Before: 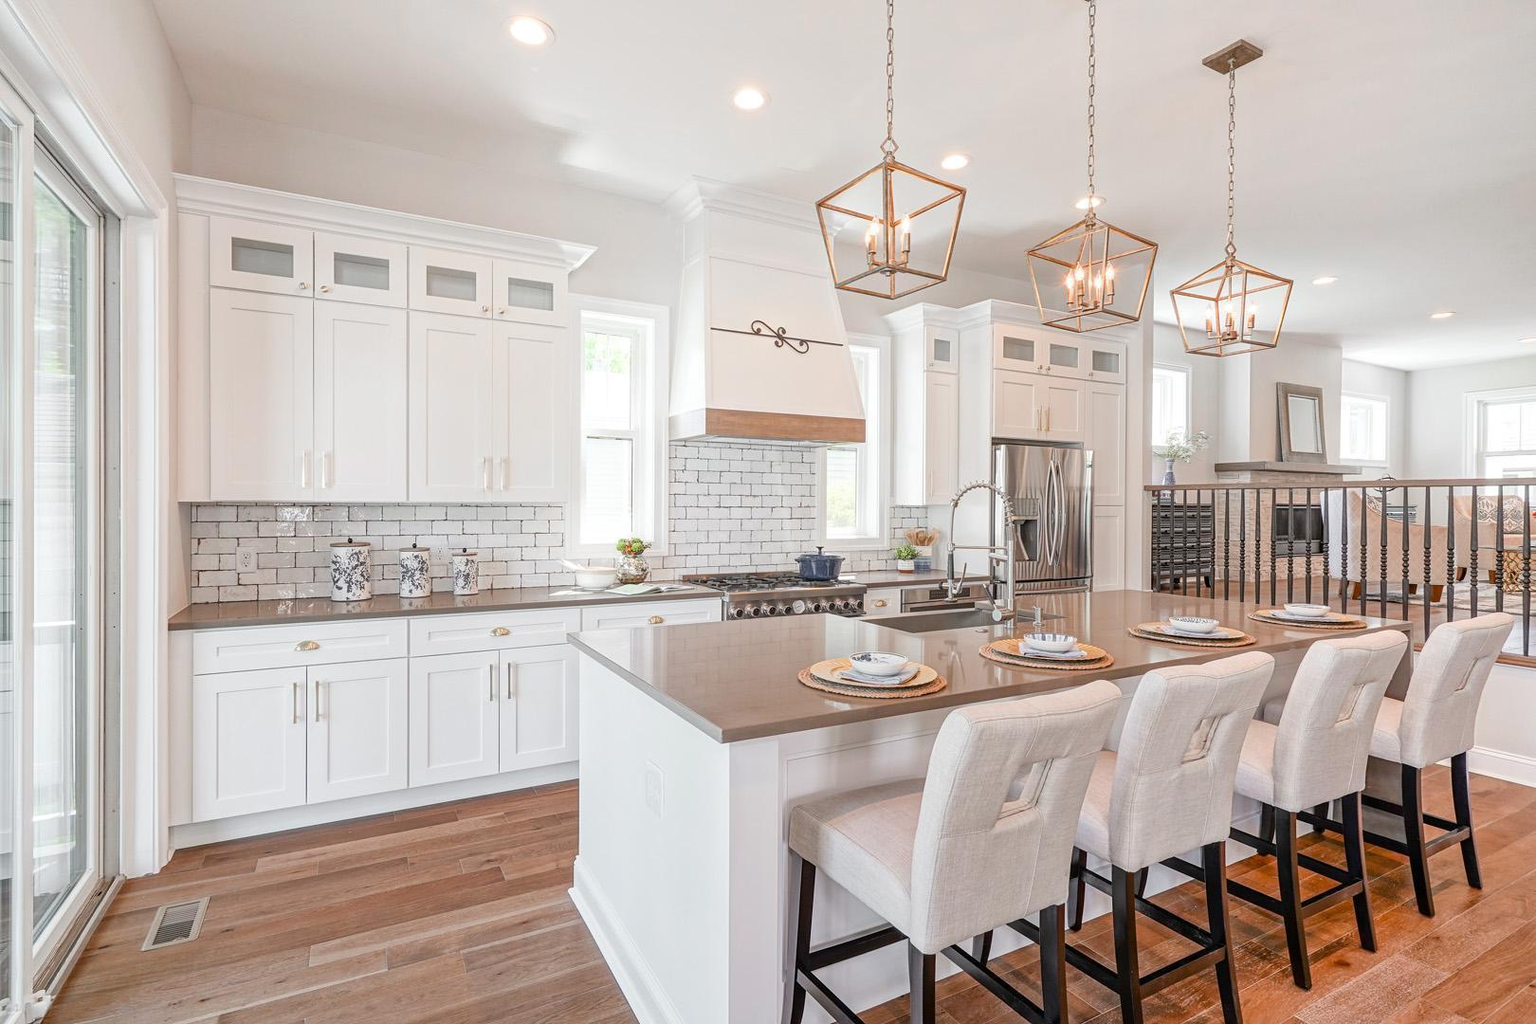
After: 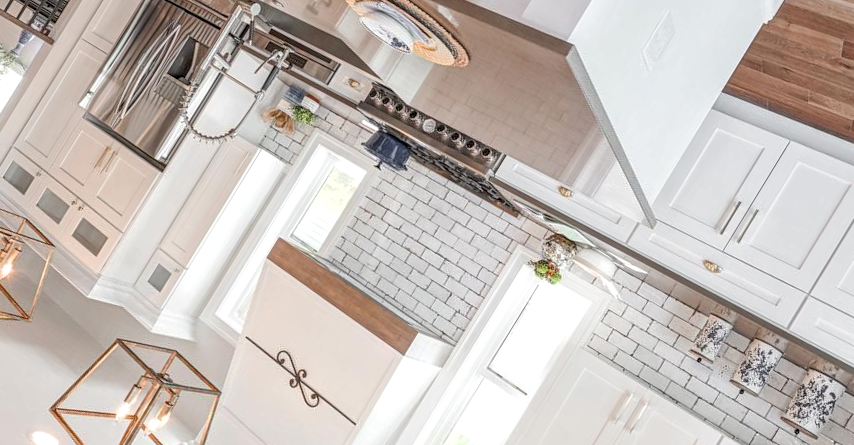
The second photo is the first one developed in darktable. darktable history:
local contrast: highlights 39%, shadows 59%, detail 136%, midtone range 0.508
crop and rotate: angle 148.62°, left 9.195%, top 15.613%, right 4.557%, bottom 16.917%
